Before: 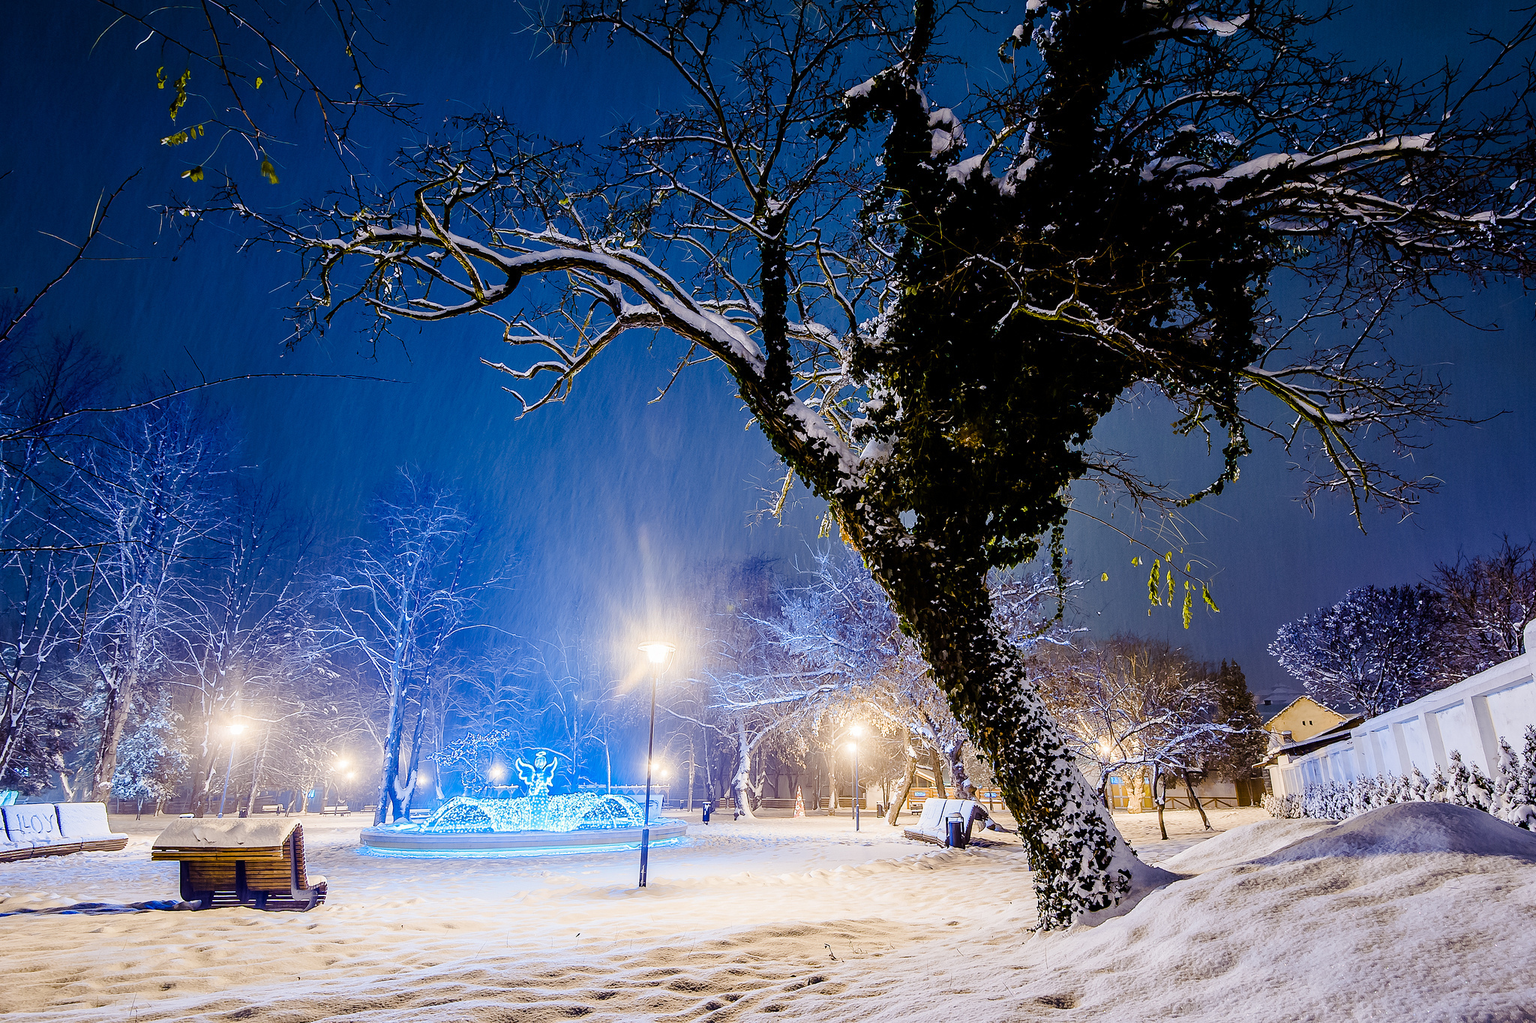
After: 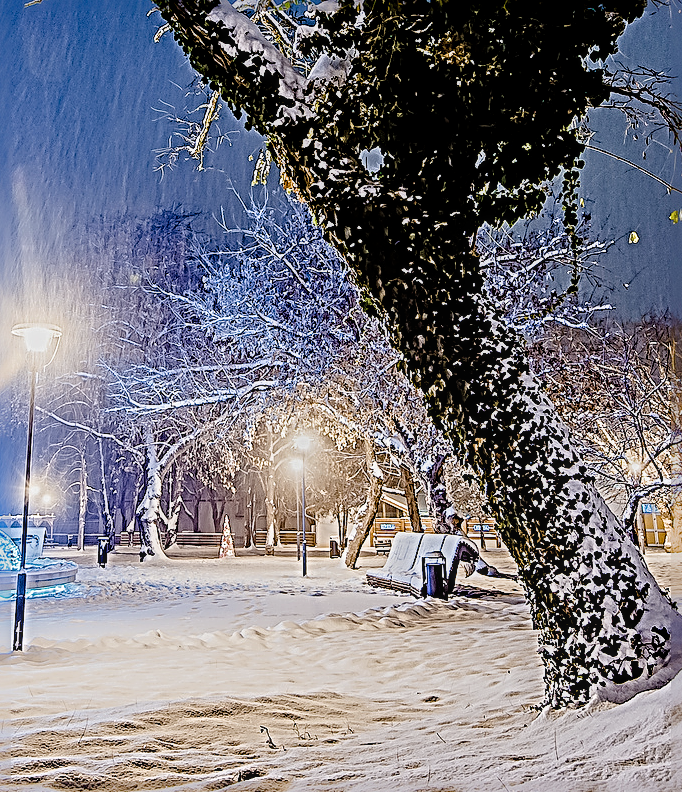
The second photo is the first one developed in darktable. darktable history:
filmic rgb: black relative exposure -16 EV, white relative exposure 4.05 EV, target black luminance 0%, hardness 7.61, latitude 72.98%, contrast 0.898, highlights saturation mix 10.89%, shadows ↔ highlights balance -0.365%, iterations of high-quality reconstruction 10
sharpen: radius 4.036, amount 1.998
color balance rgb: perceptual saturation grading › global saturation 1.505%, perceptual saturation grading › highlights -1.218%, perceptual saturation grading › mid-tones 4.051%, perceptual saturation grading › shadows 9.007%
color correction: highlights b* 0.003, saturation 0.987
crop: left 40.983%, top 39.054%, right 25.713%, bottom 2.852%
local contrast: detail 130%
